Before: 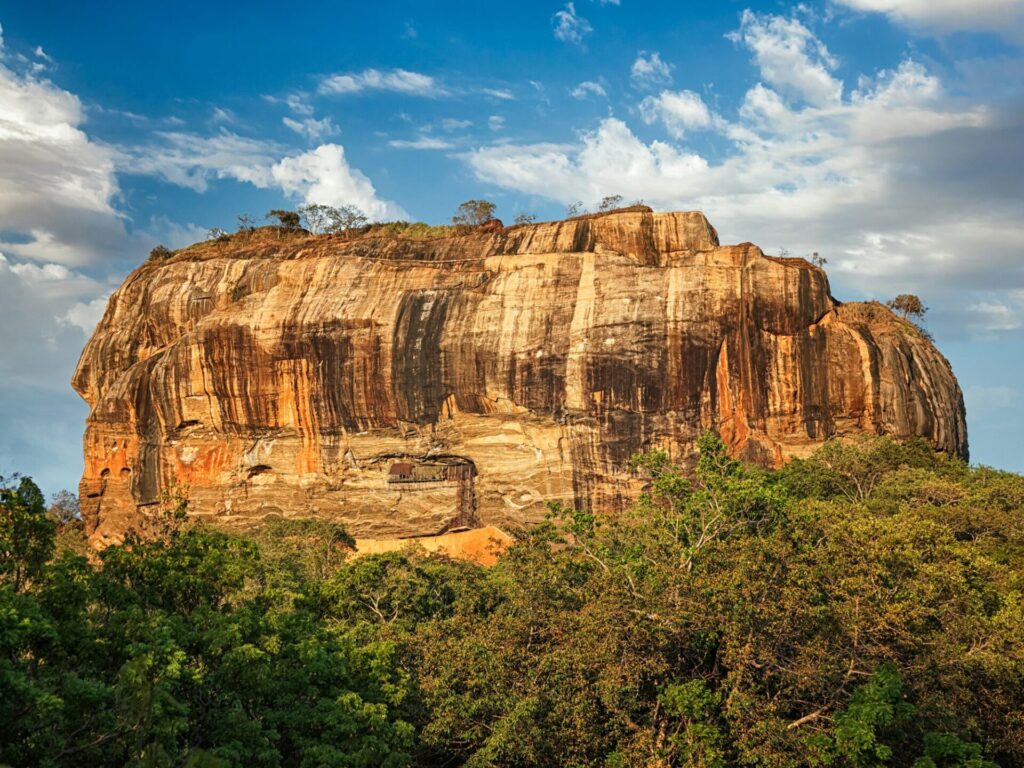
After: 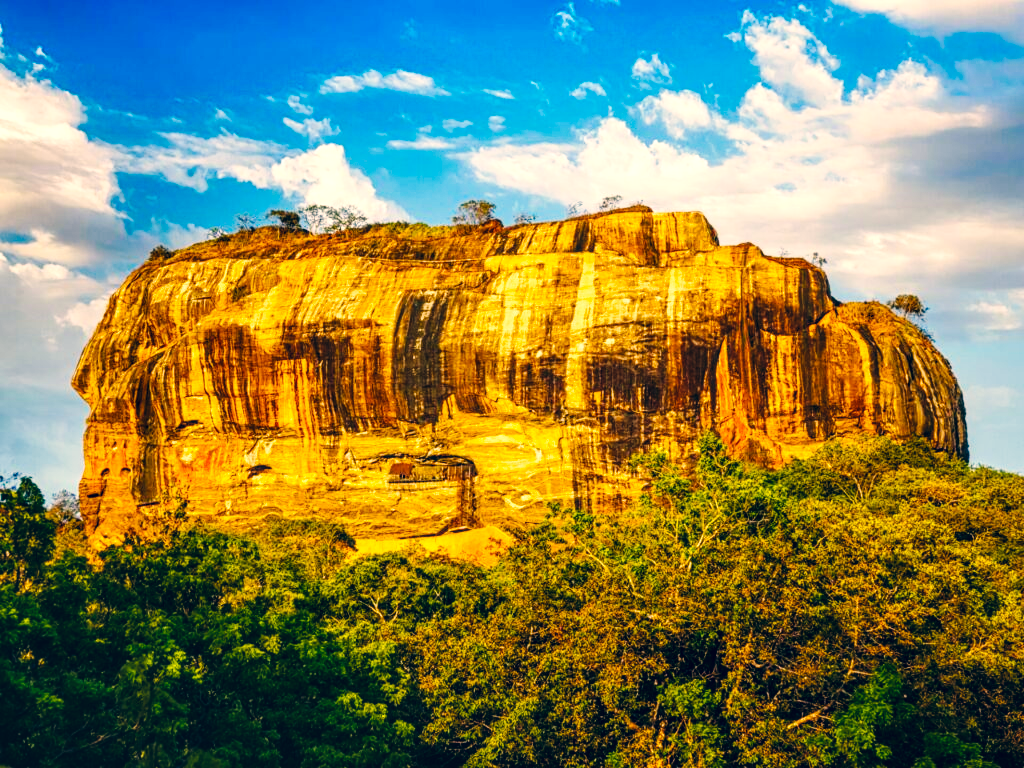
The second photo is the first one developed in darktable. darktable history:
local contrast: on, module defaults
base curve: curves: ch0 [(0, 0) (0.032, 0.025) (0.121, 0.166) (0.206, 0.329) (0.605, 0.79) (1, 1)], preserve colors none
color correction: highlights a* 10.32, highlights b* 14.66, shadows a* -9.59, shadows b* -15.02
color balance rgb: linear chroma grading › global chroma 50%, perceptual saturation grading › global saturation 2.34%, global vibrance 6.64%, contrast 12.71%, saturation formula JzAzBz (2021)
